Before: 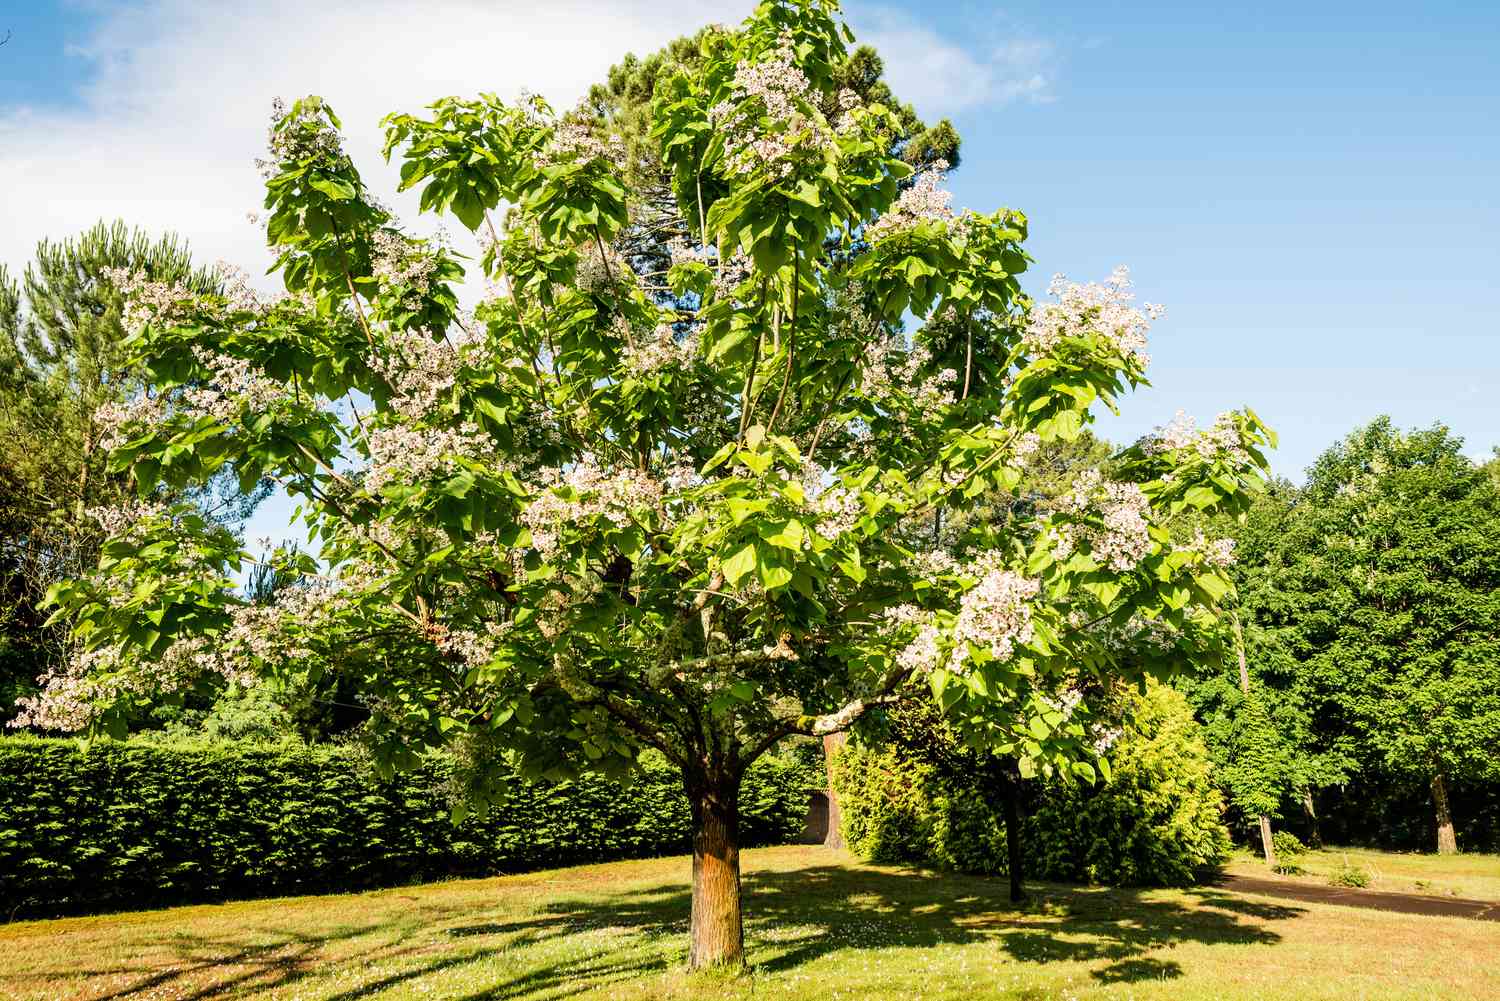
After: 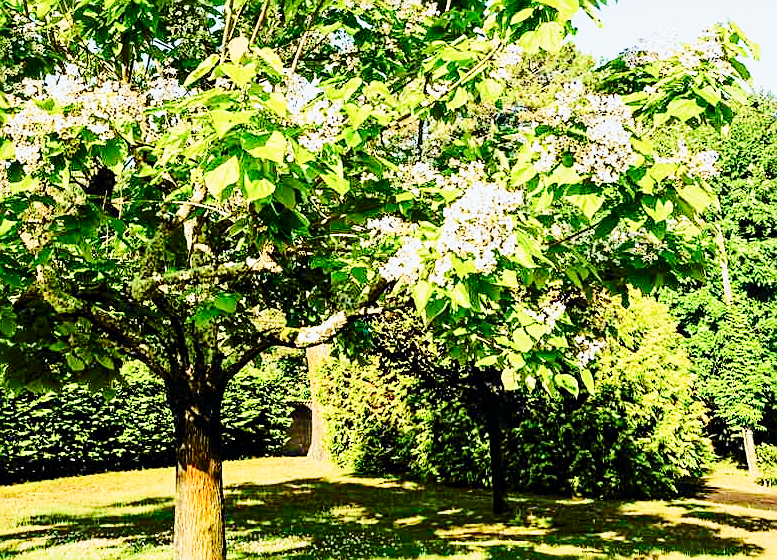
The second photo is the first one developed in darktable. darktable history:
velvia: strength 29%
sharpen: on, module defaults
color correction: highlights a* -0.137, highlights b* 0.137
crop: left 34.479%, top 38.822%, right 13.718%, bottom 5.172%
color calibration: illuminant custom, x 0.368, y 0.373, temperature 4330.32 K
base curve: curves: ch0 [(0, 0) (0.028, 0.03) (0.121, 0.232) (0.46, 0.748) (0.859, 0.968) (1, 1)], preserve colors none
tone curve: curves: ch0 [(0, 0) (0.071, 0.047) (0.266, 0.26) (0.483, 0.554) (0.753, 0.811) (1, 0.983)]; ch1 [(0, 0) (0.346, 0.307) (0.408, 0.387) (0.463, 0.465) (0.482, 0.493) (0.502, 0.499) (0.517, 0.502) (0.55, 0.548) (0.597, 0.61) (0.651, 0.698) (1, 1)]; ch2 [(0, 0) (0.346, 0.34) (0.434, 0.46) (0.485, 0.494) (0.5, 0.498) (0.517, 0.506) (0.526, 0.545) (0.583, 0.61) (0.625, 0.659) (1, 1)], color space Lab, independent channels, preserve colors none
